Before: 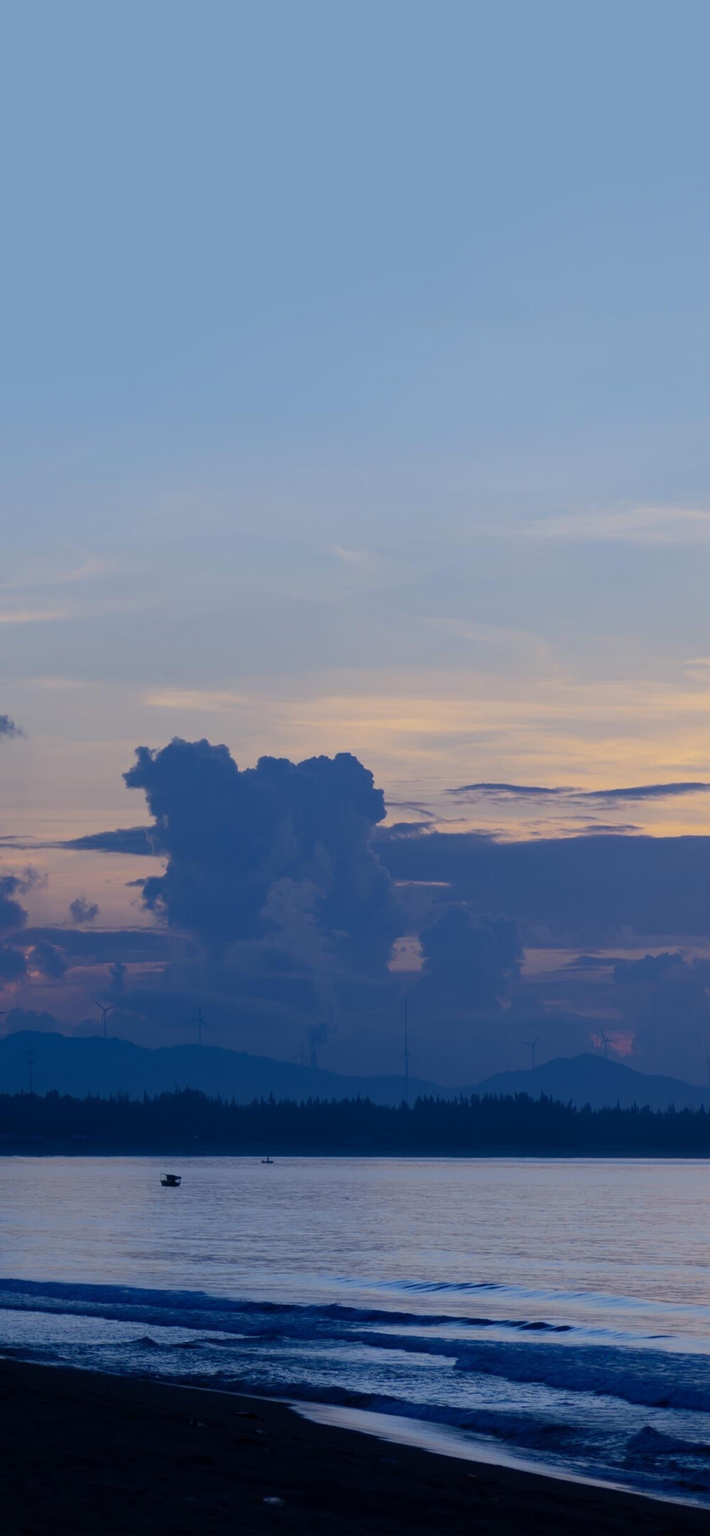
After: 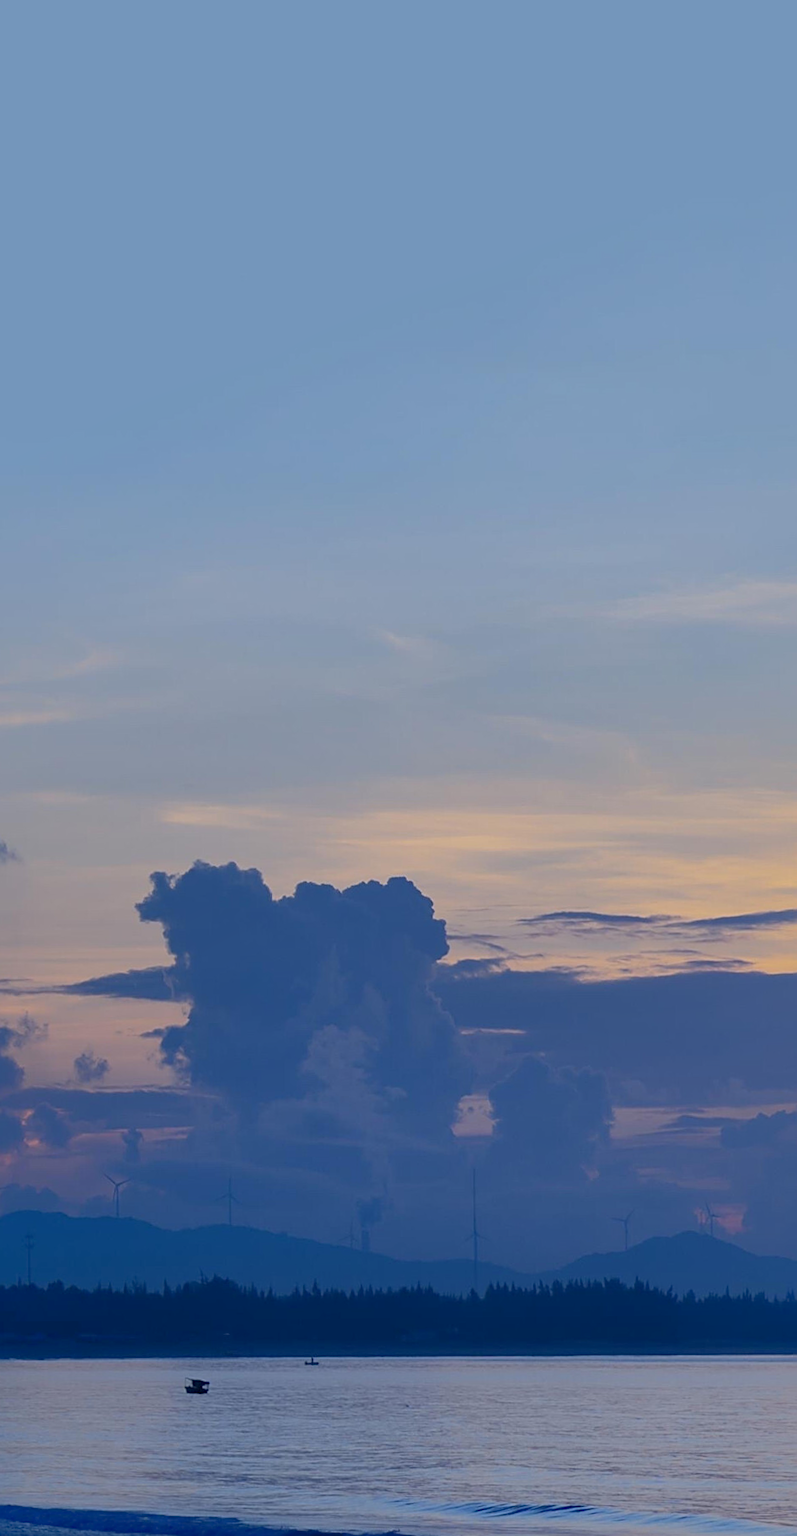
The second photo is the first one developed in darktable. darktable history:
crop and rotate: angle 0.524°, left 0.243%, right 3.128%, bottom 14.074%
shadows and highlights: on, module defaults
sharpen: on, module defaults
